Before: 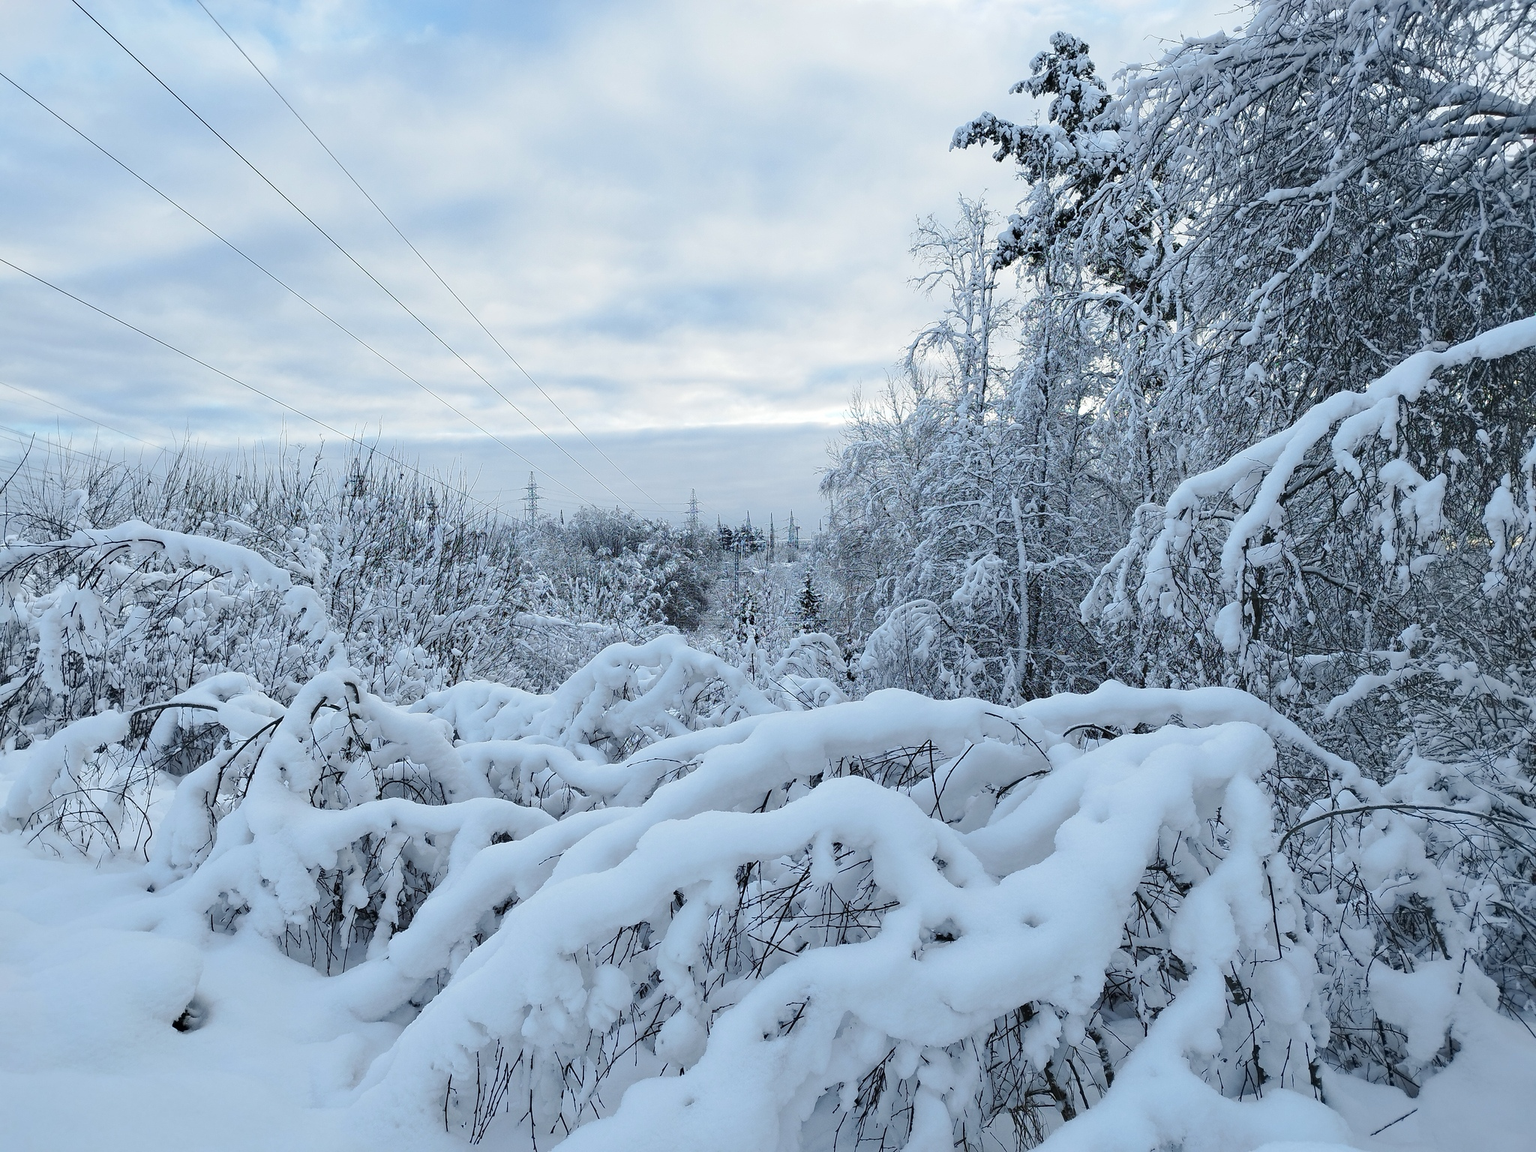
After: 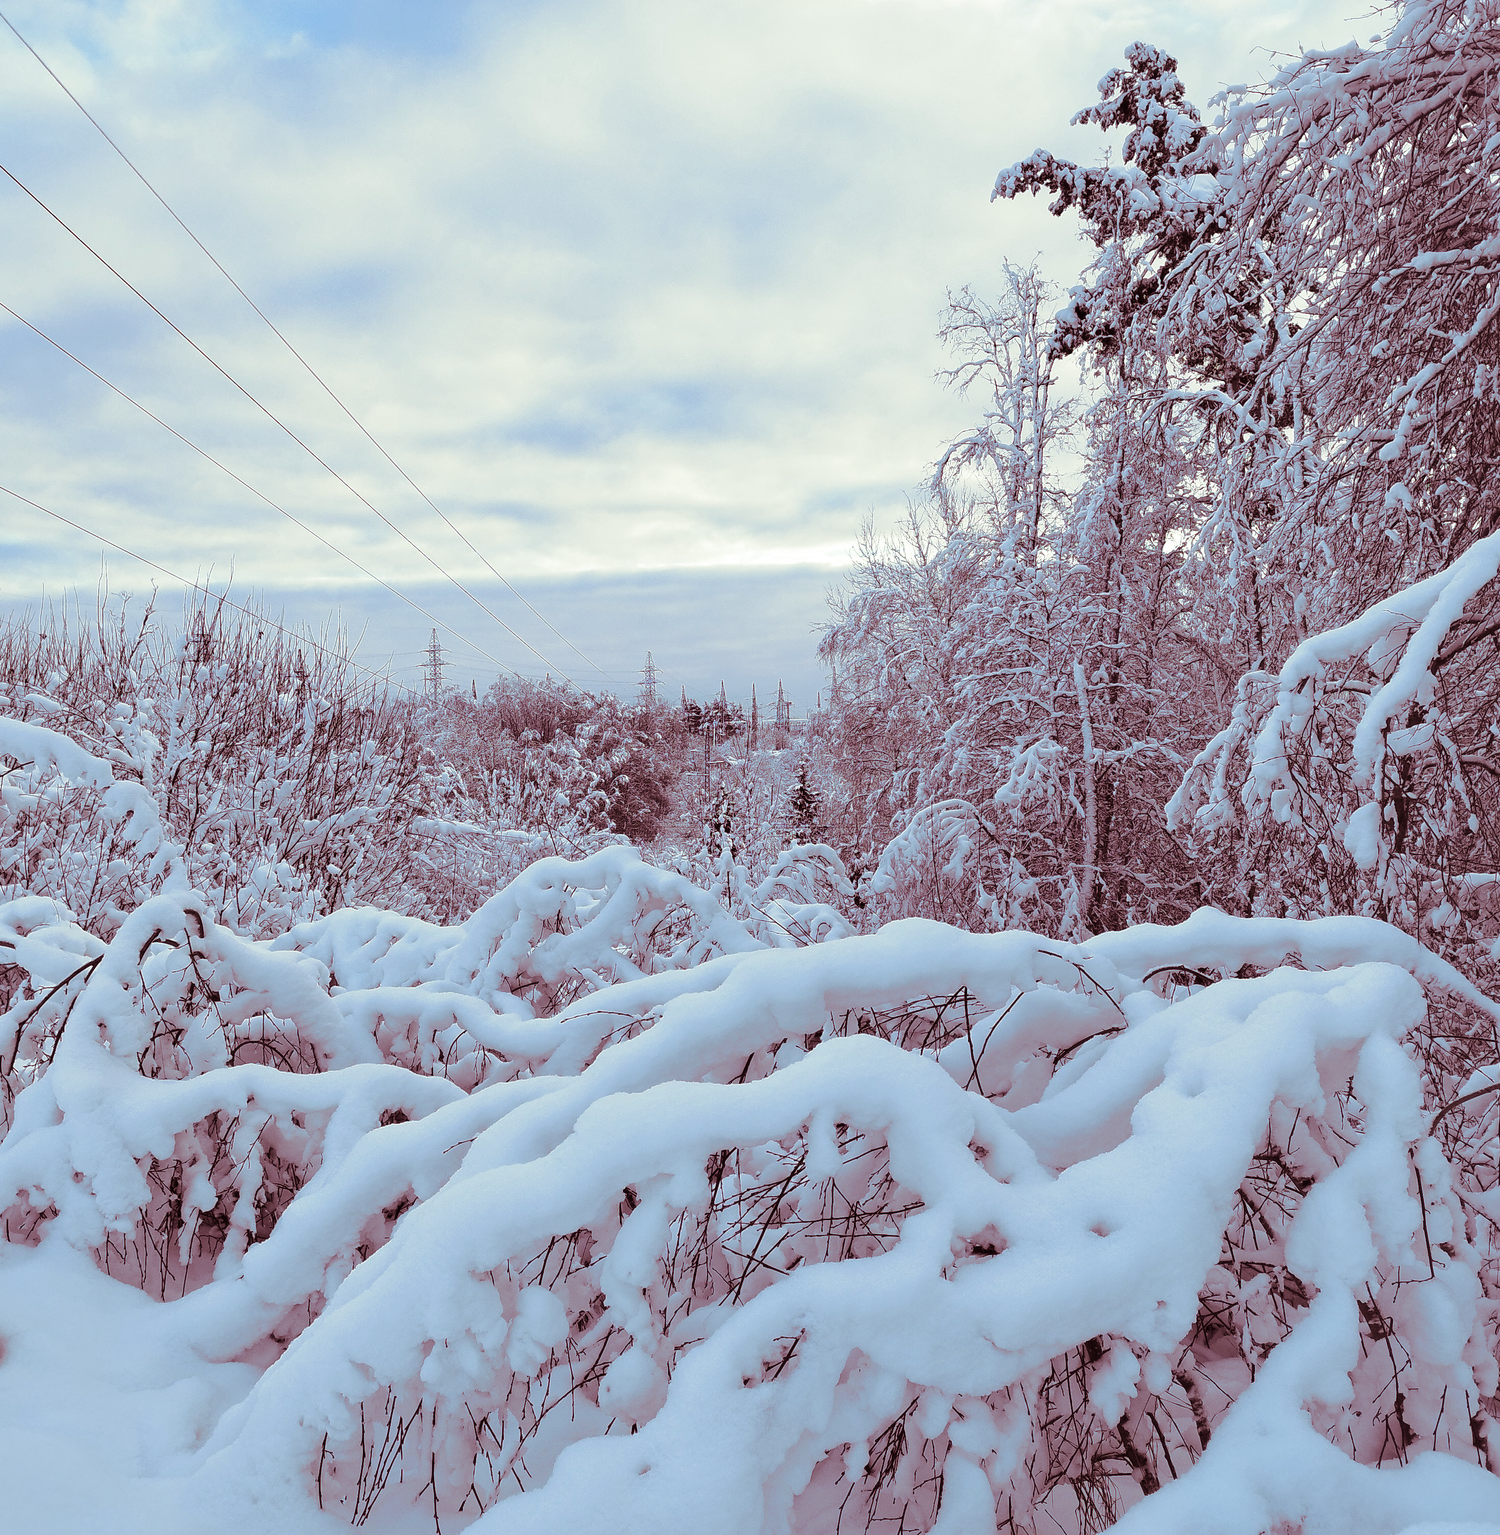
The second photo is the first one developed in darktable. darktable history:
crop: left 13.443%, right 13.31%
split-toning: compress 20%
